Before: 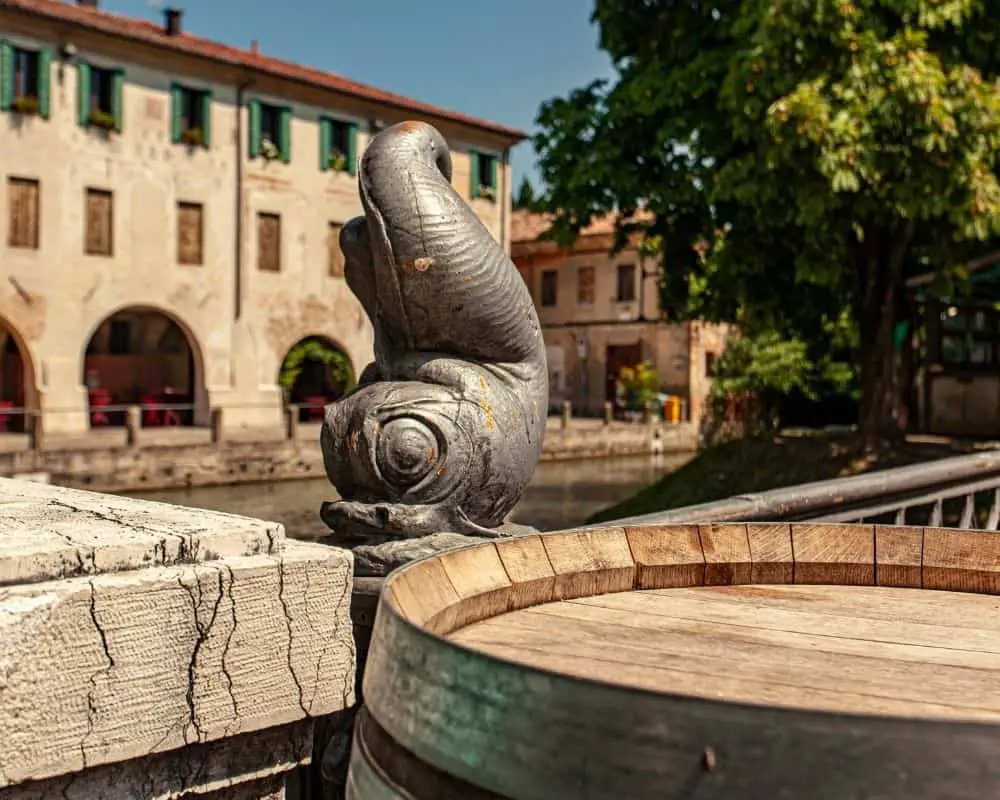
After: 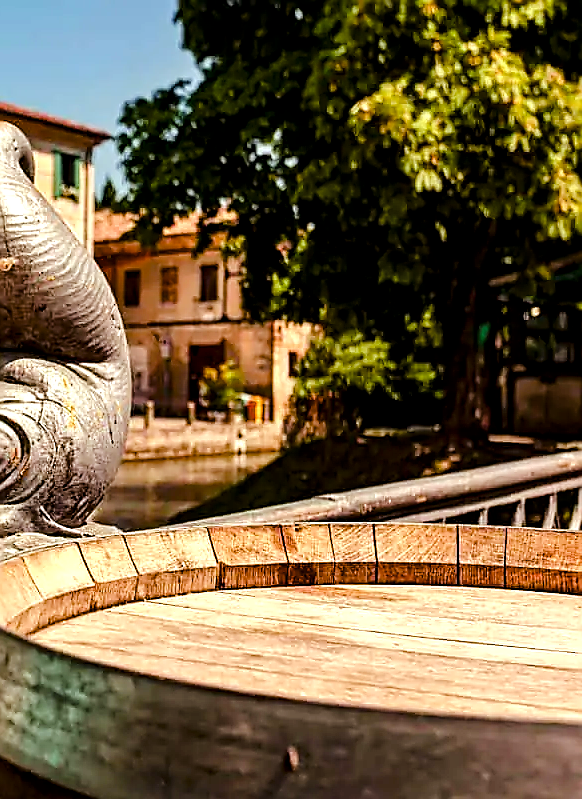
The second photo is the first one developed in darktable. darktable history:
crop: left 41.716%
color correction: highlights a* 0.014, highlights b* -0.904
sharpen: radius 1.365, amount 1.251, threshold 0.833
color balance rgb: power › chroma 1.058%, power › hue 25.5°, global offset › luminance -0.484%, perceptual saturation grading › global saturation 20%, perceptual saturation grading › highlights -25.841%, perceptual saturation grading › shadows 49.791%
exposure: exposure 0.608 EV, compensate exposure bias true, compensate highlight preservation false
local contrast: mode bilateral grid, contrast 19, coarseness 49, detail 138%, midtone range 0.2
tone curve: curves: ch0 [(0.003, 0) (0.066, 0.031) (0.16, 0.089) (0.269, 0.218) (0.395, 0.408) (0.517, 0.56) (0.684, 0.734) (0.791, 0.814) (1, 1)]; ch1 [(0, 0) (0.164, 0.115) (0.337, 0.332) (0.39, 0.398) (0.464, 0.461) (0.501, 0.5) (0.507, 0.5) (0.534, 0.532) (0.577, 0.59) (0.652, 0.681) (0.733, 0.764) (0.819, 0.823) (1, 1)]; ch2 [(0, 0) (0.337, 0.382) (0.464, 0.476) (0.501, 0.5) (0.527, 0.54) (0.551, 0.565) (0.628, 0.632) (0.689, 0.686) (1, 1)], color space Lab, linked channels, preserve colors none
